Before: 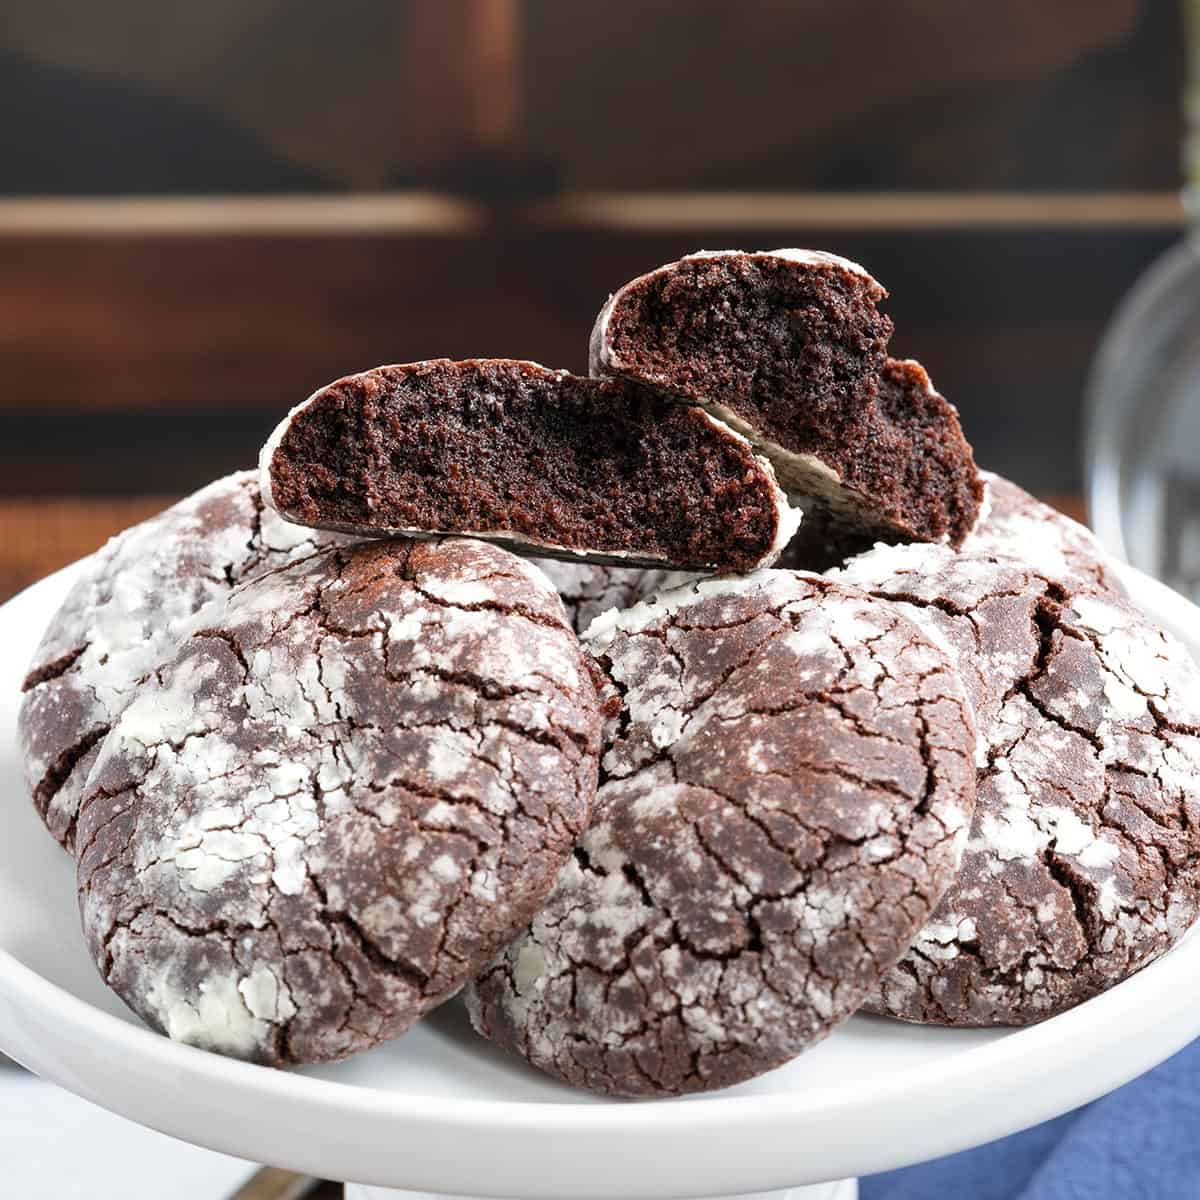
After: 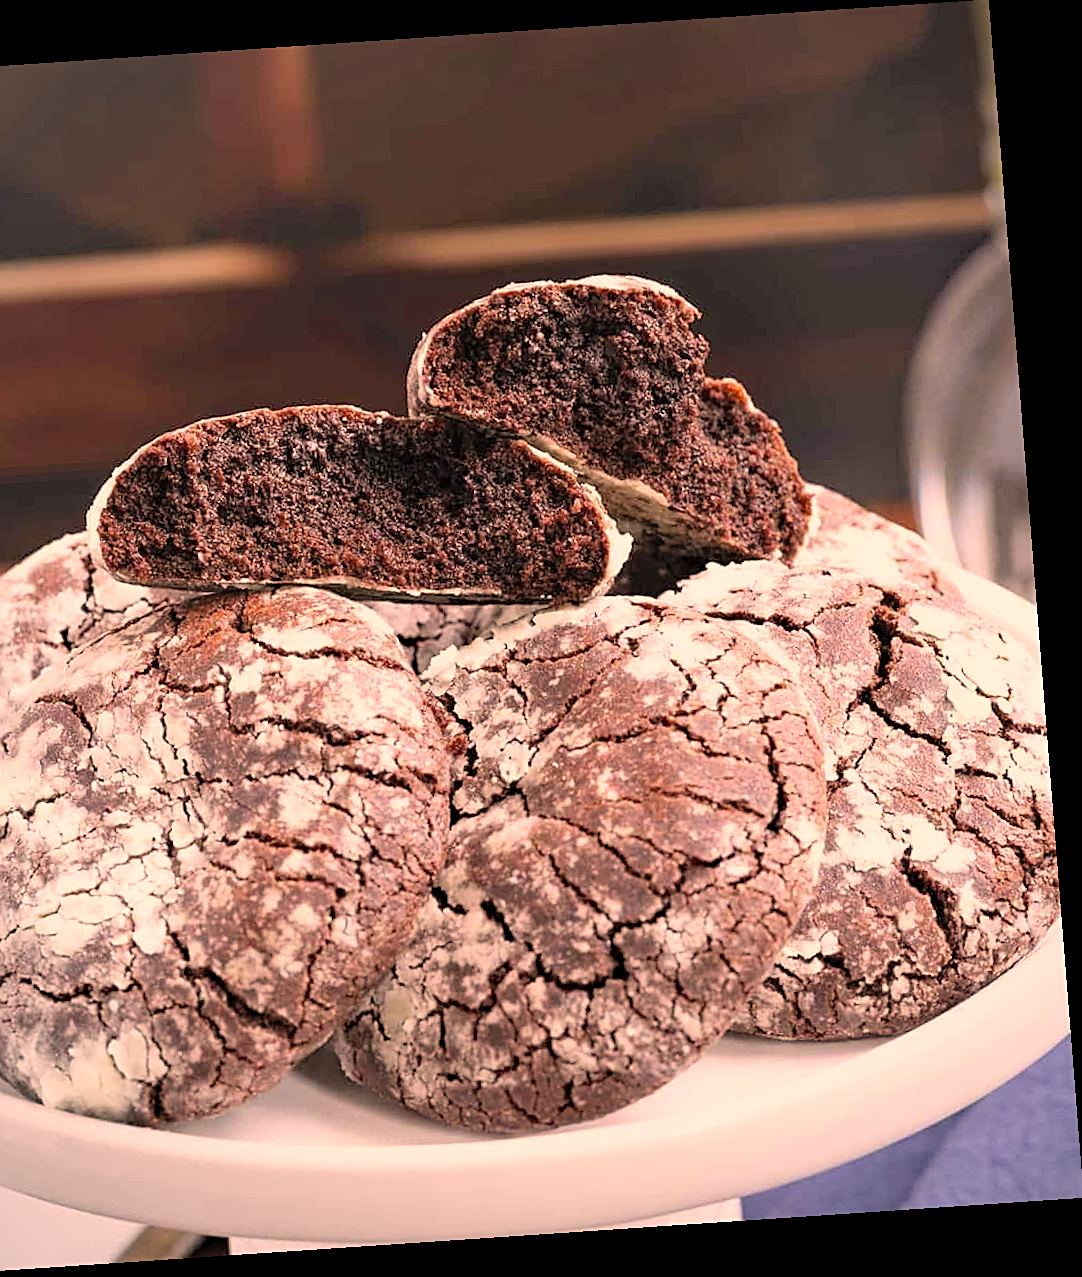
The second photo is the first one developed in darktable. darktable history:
contrast brightness saturation: brightness 0.15
haze removal: adaptive false
vignetting: fall-off radius 81.94%
white balance: red 1, blue 1
sharpen: radius 1.967
crop: left 16.145%
color correction: highlights a* 21.16, highlights b* 19.61
rotate and perspective: rotation -4.2°, shear 0.006, automatic cropping off
